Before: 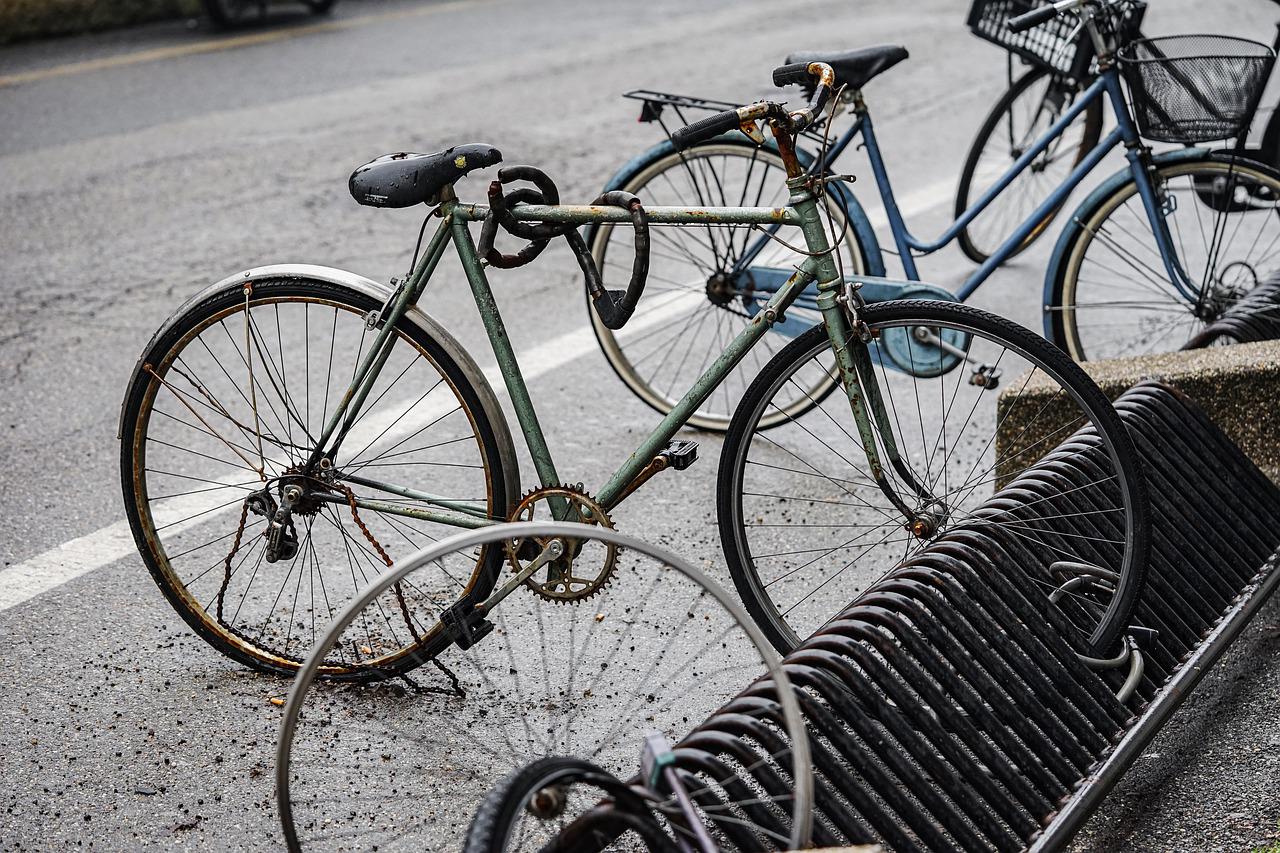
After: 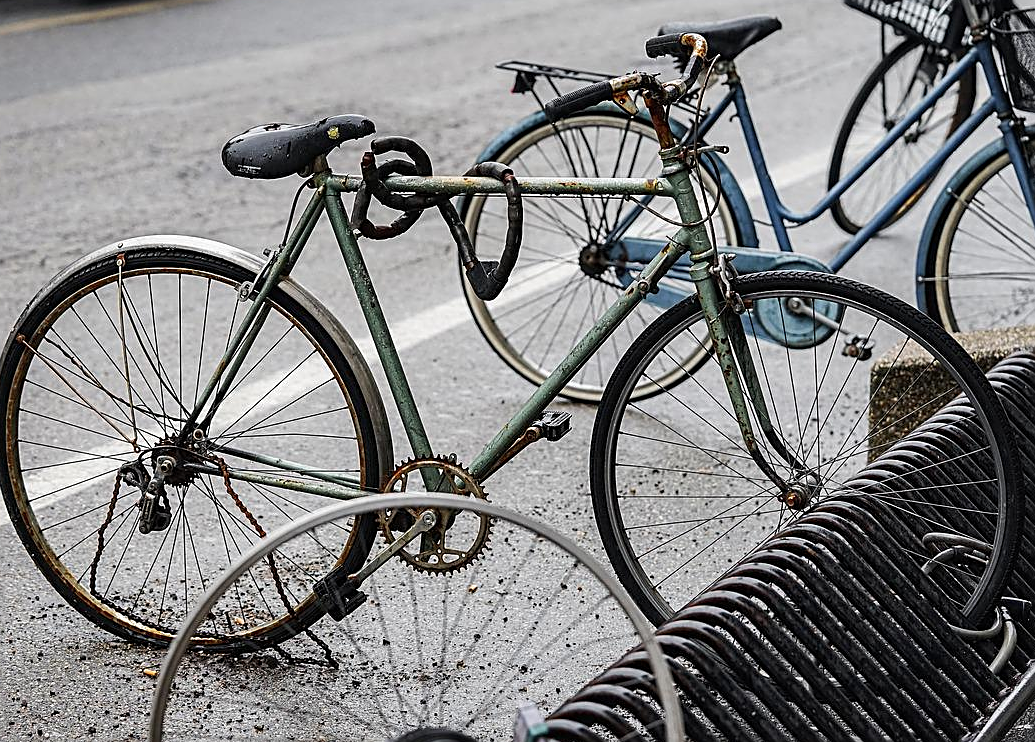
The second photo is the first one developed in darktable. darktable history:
crop: left 9.929%, top 3.475%, right 9.188%, bottom 9.529%
sharpen: on, module defaults
